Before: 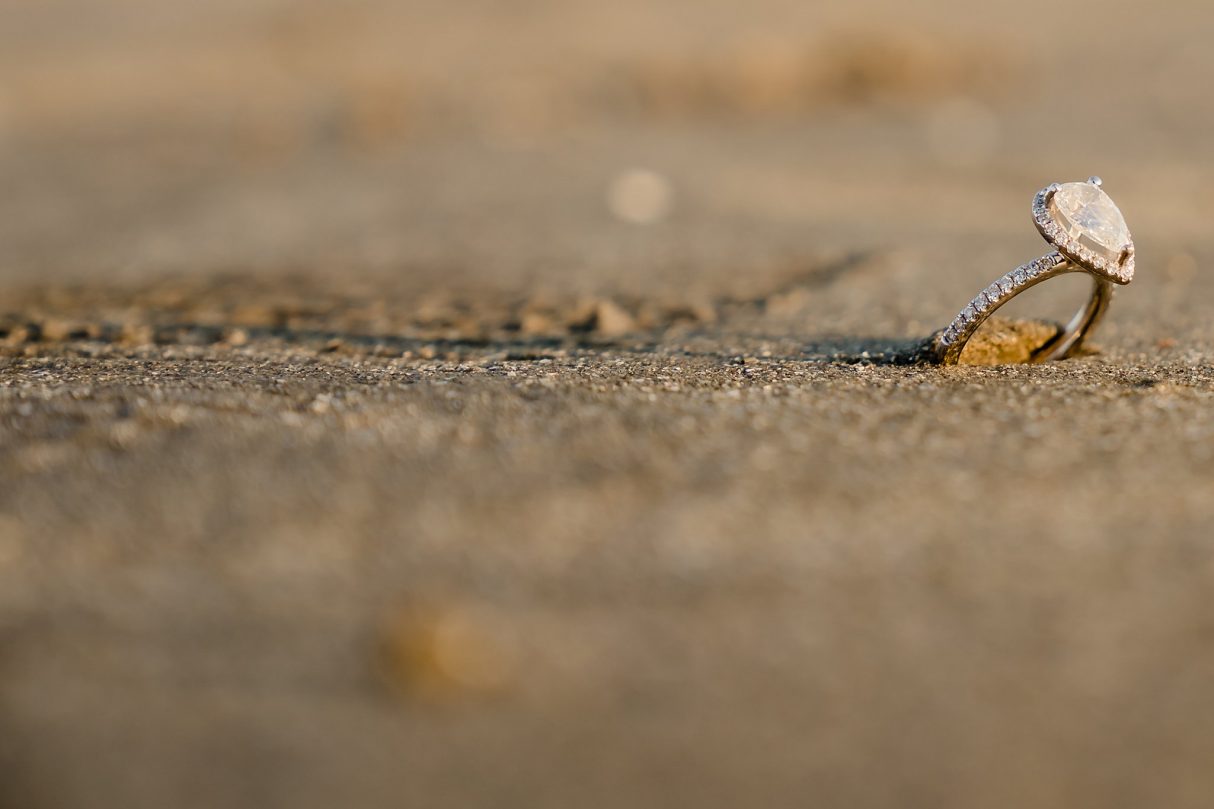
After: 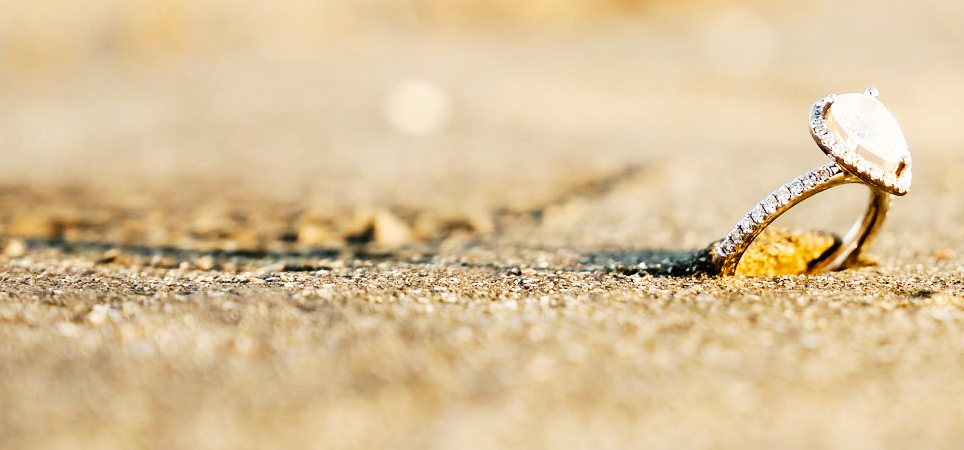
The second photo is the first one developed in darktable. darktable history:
base curve: curves: ch0 [(0, 0) (0.007, 0.004) (0.027, 0.03) (0.046, 0.07) (0.207, 0.54) (0.442, 0.872) (0.673, 0.972) (1, 1)], preserve colors none
crop: left 18.38%, top 11.092%, right 2.134%, bottom 33.217%
